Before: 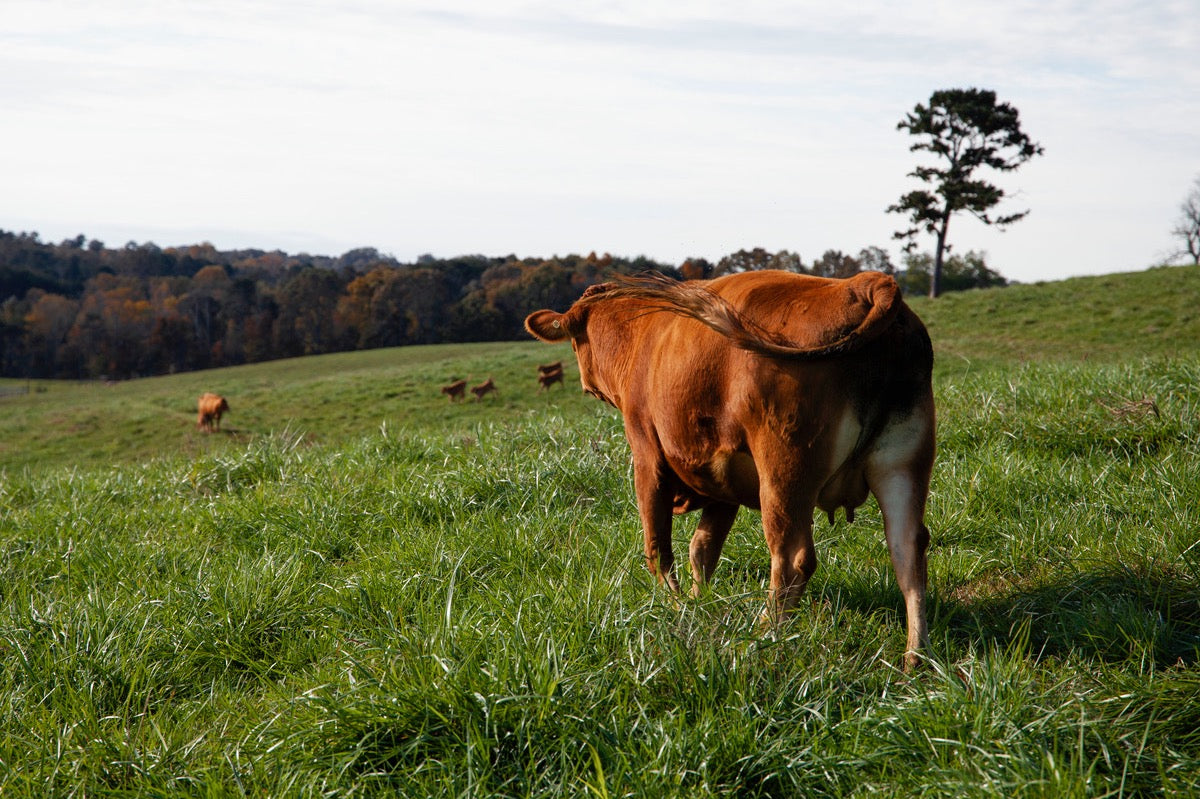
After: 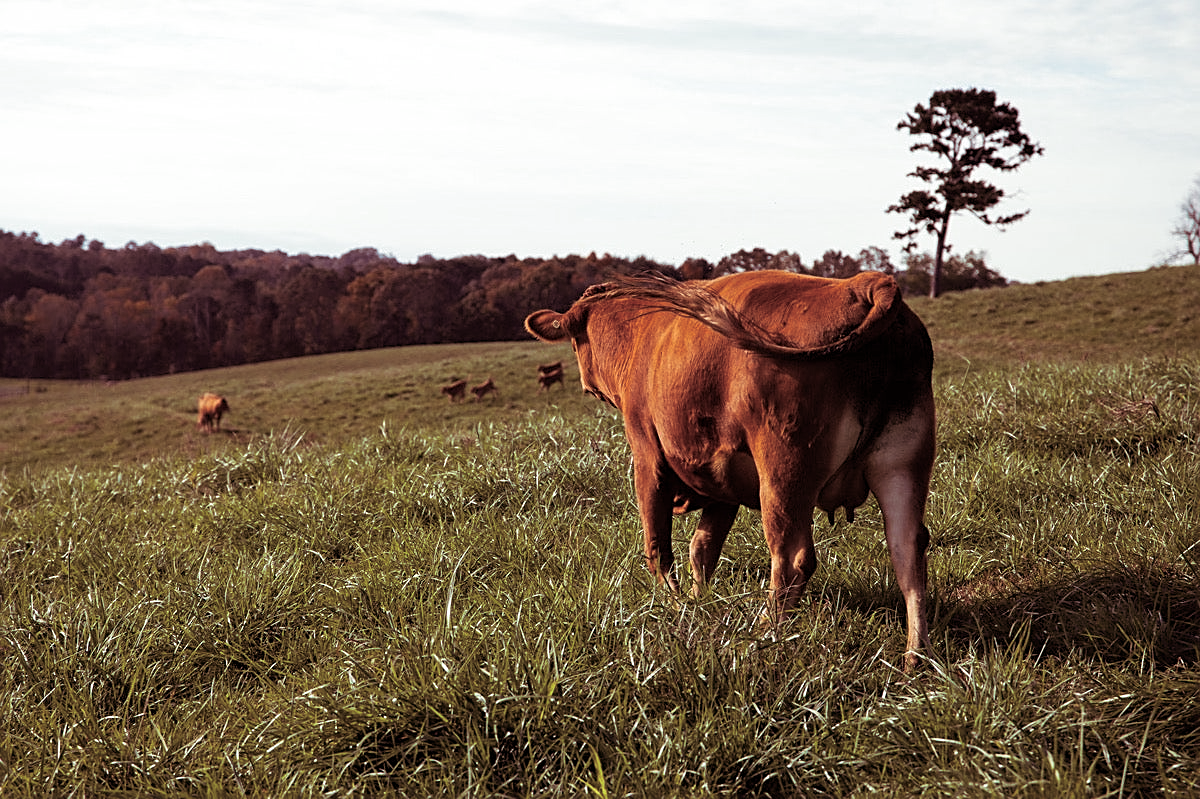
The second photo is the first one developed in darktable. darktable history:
sharpen: on, module defaults
exposure: exposure 0.042 EV
split-toning: highlights › hue 104.4°, highlights › saturation 0.17
